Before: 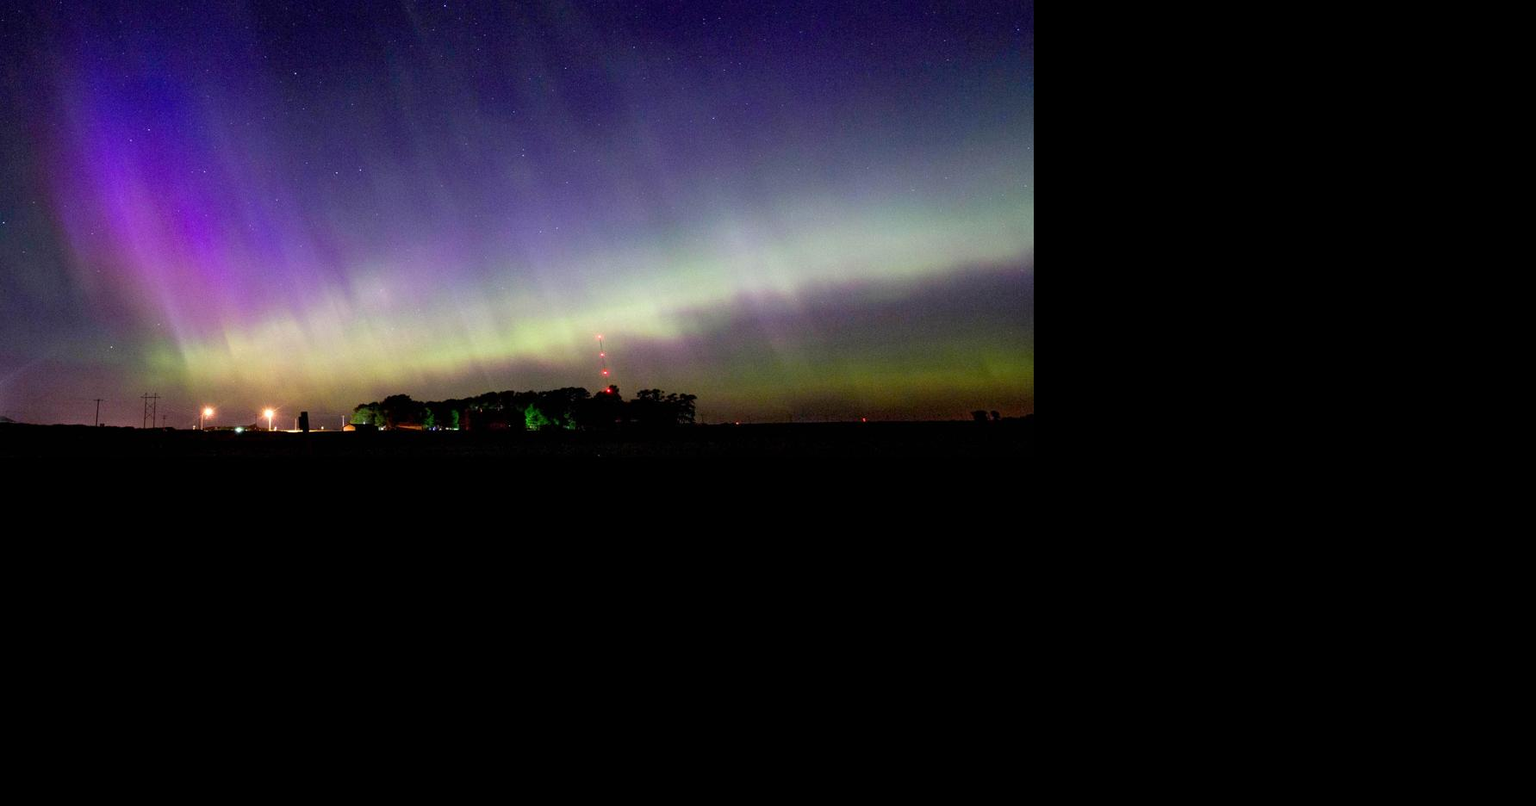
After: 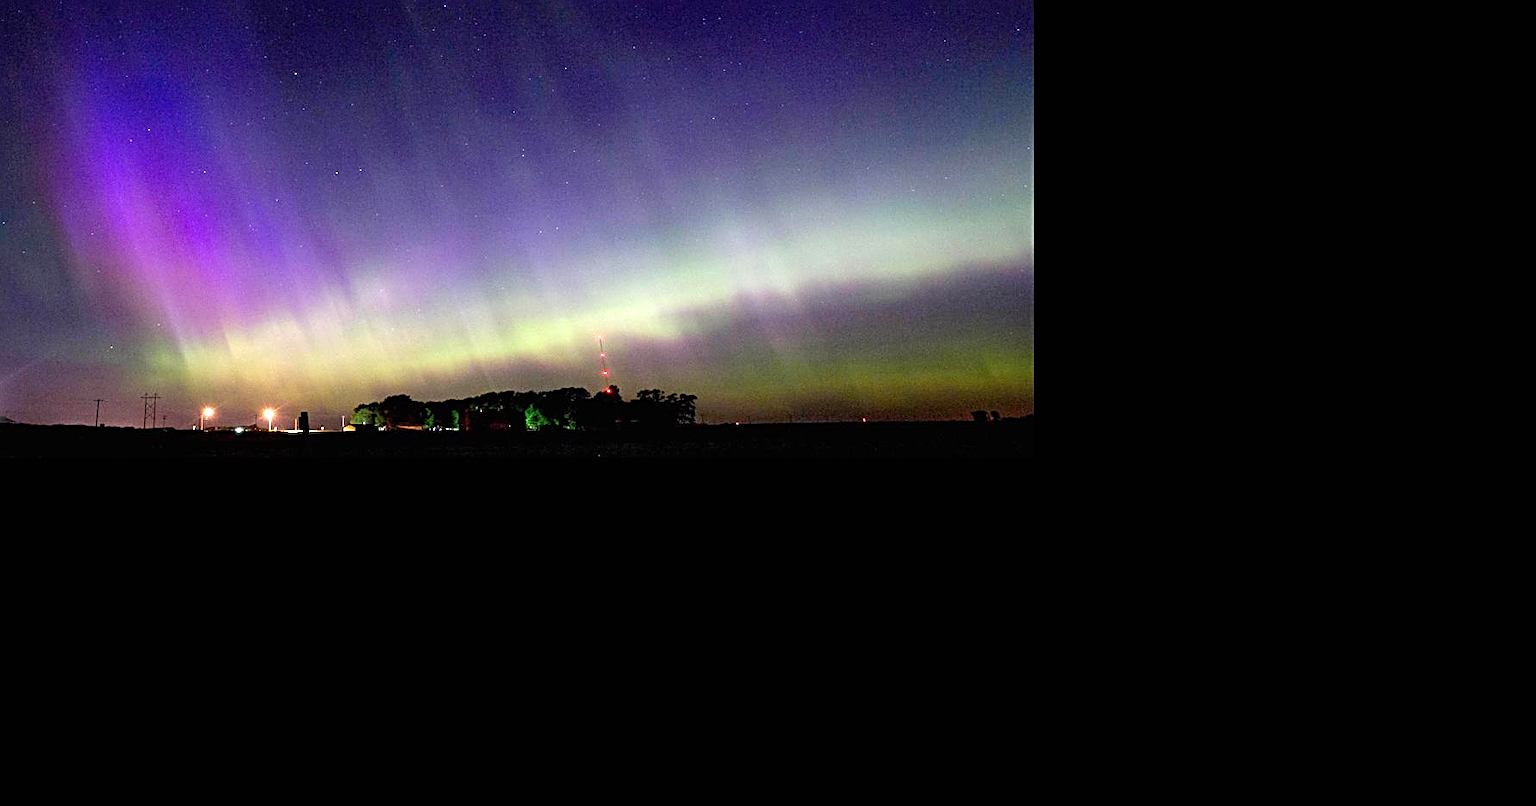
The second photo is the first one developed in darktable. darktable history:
sharpen: radius 2.696, amount 0.677
exposure: black level correction 0, exposure 0.499 EV, compensate exposure bias true, compensate highlight preservation false
